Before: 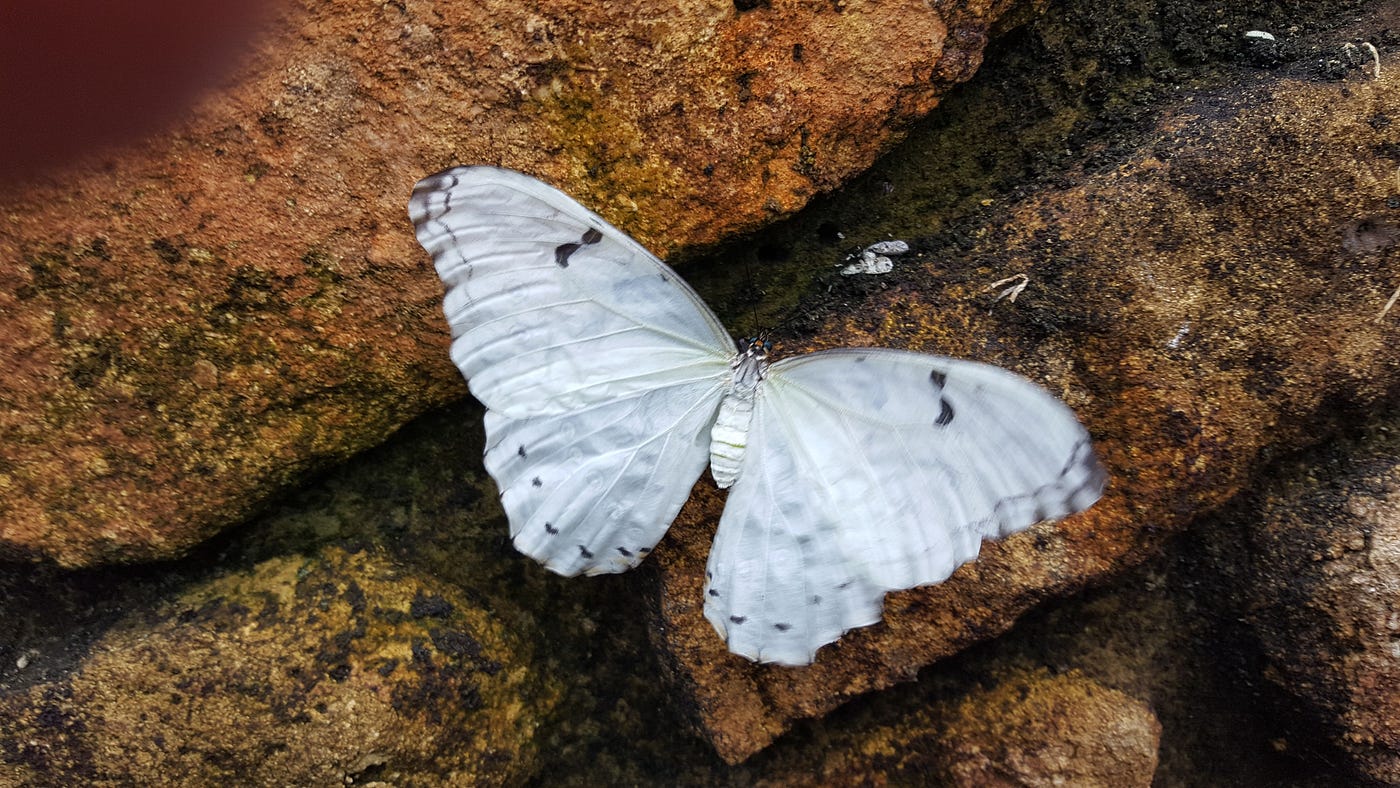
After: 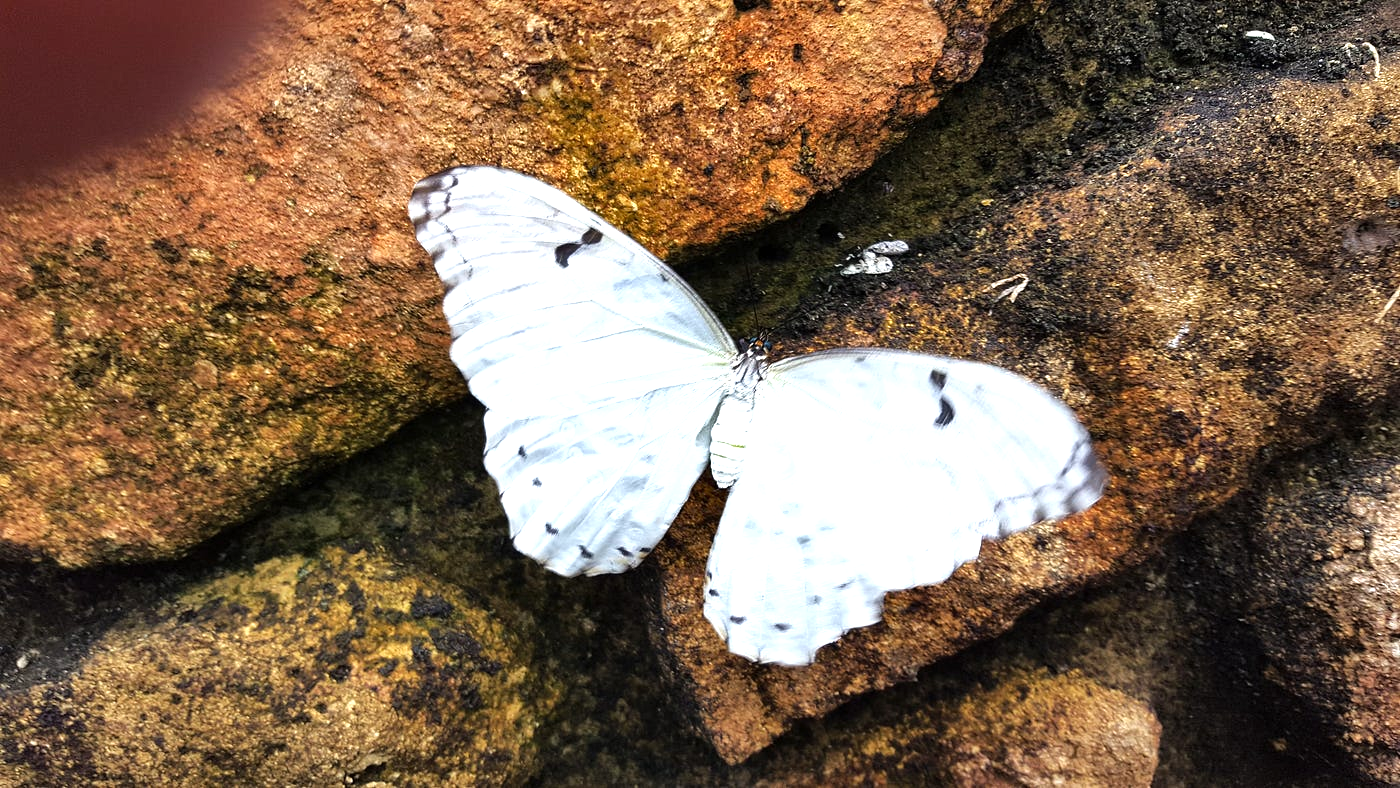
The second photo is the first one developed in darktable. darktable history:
tone equalizer: -8 EV -0.397 EV, -7 EV -0.391 EV, -6 EV -0.294 EV, -5 EV -0.205 EV, -3 EV 0.222 EV, -2 EV 0.326 EV, -1 EV 0.41 EV, +0 EV 0.409 EV, mask exposure compensation -0.509 EV
exposure: exposure 0.605 EV, compensate highlight preservation false
shadows and highlights: shadows 39.32, highlights -53.76, low approximation 0.01, soften with gaussian
